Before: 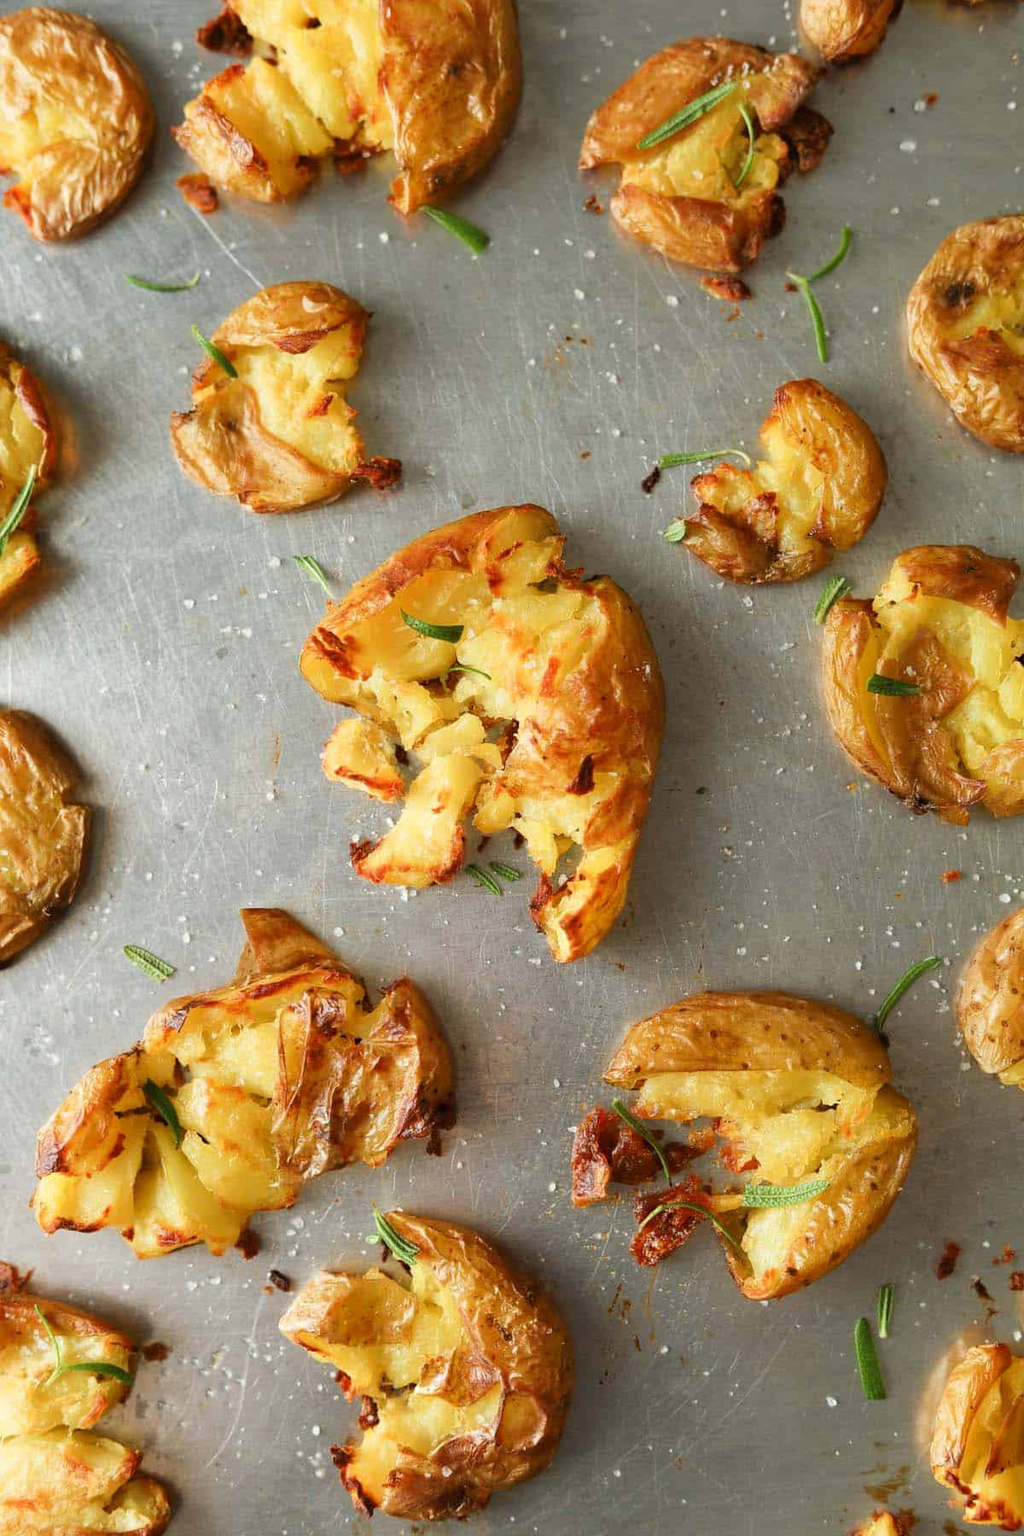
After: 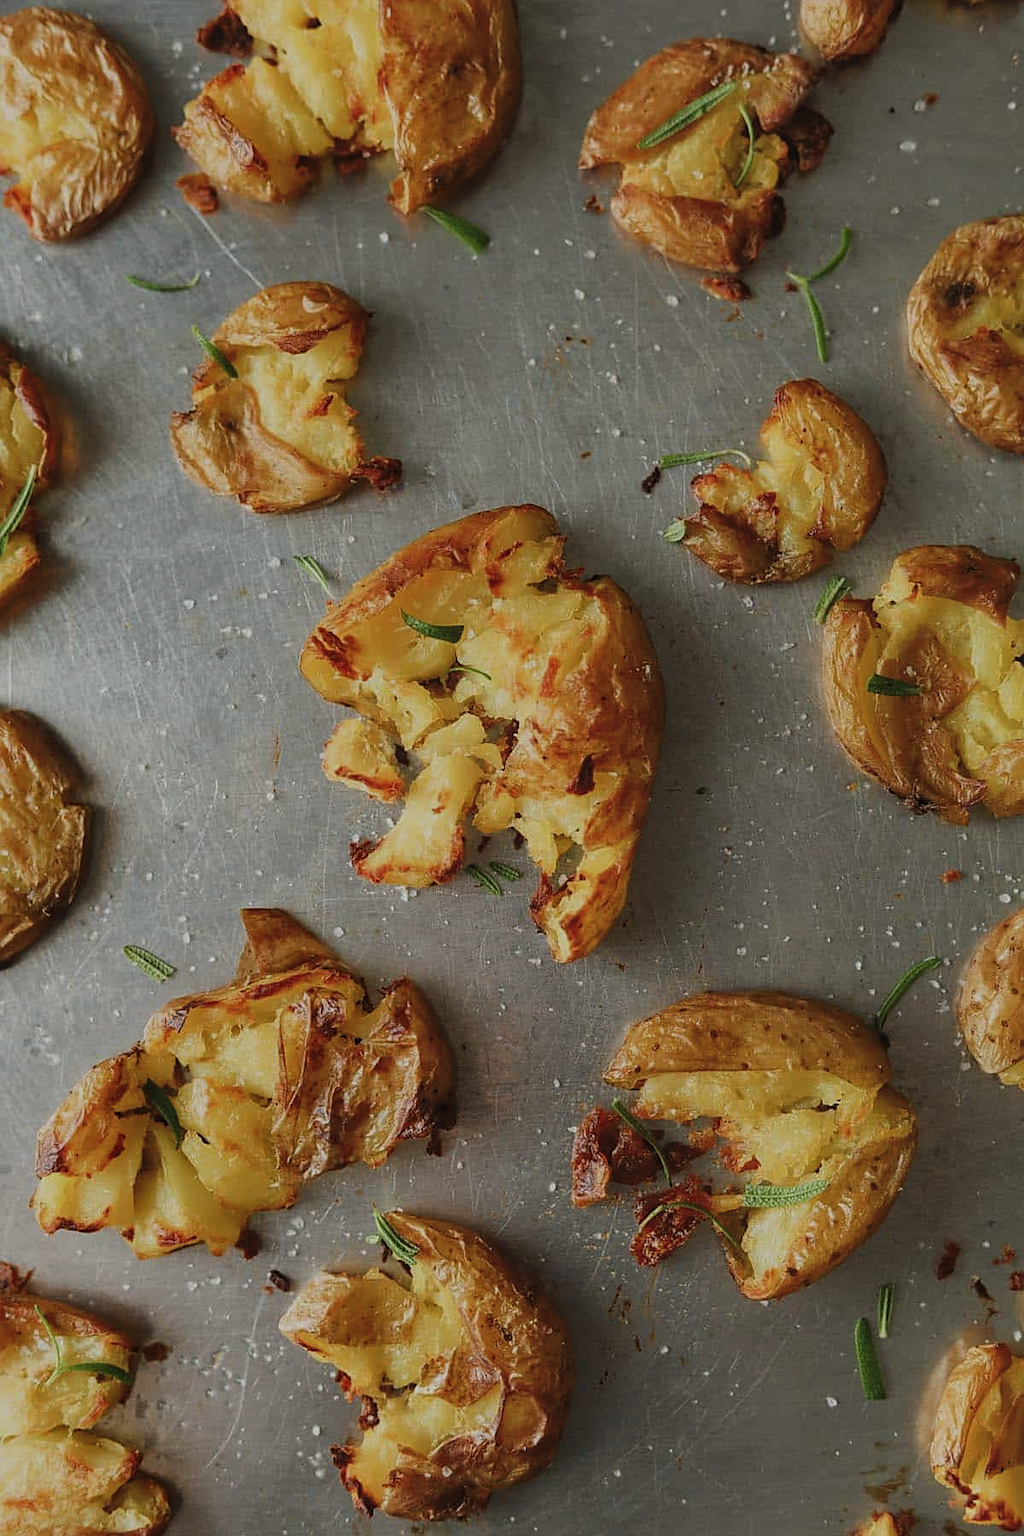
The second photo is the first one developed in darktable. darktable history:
sharpen: on, module defaults
exposure: black level correction -0.016, exposure -1.086 EV, compensate highlight preservation false
local contrast: on, module defaults
